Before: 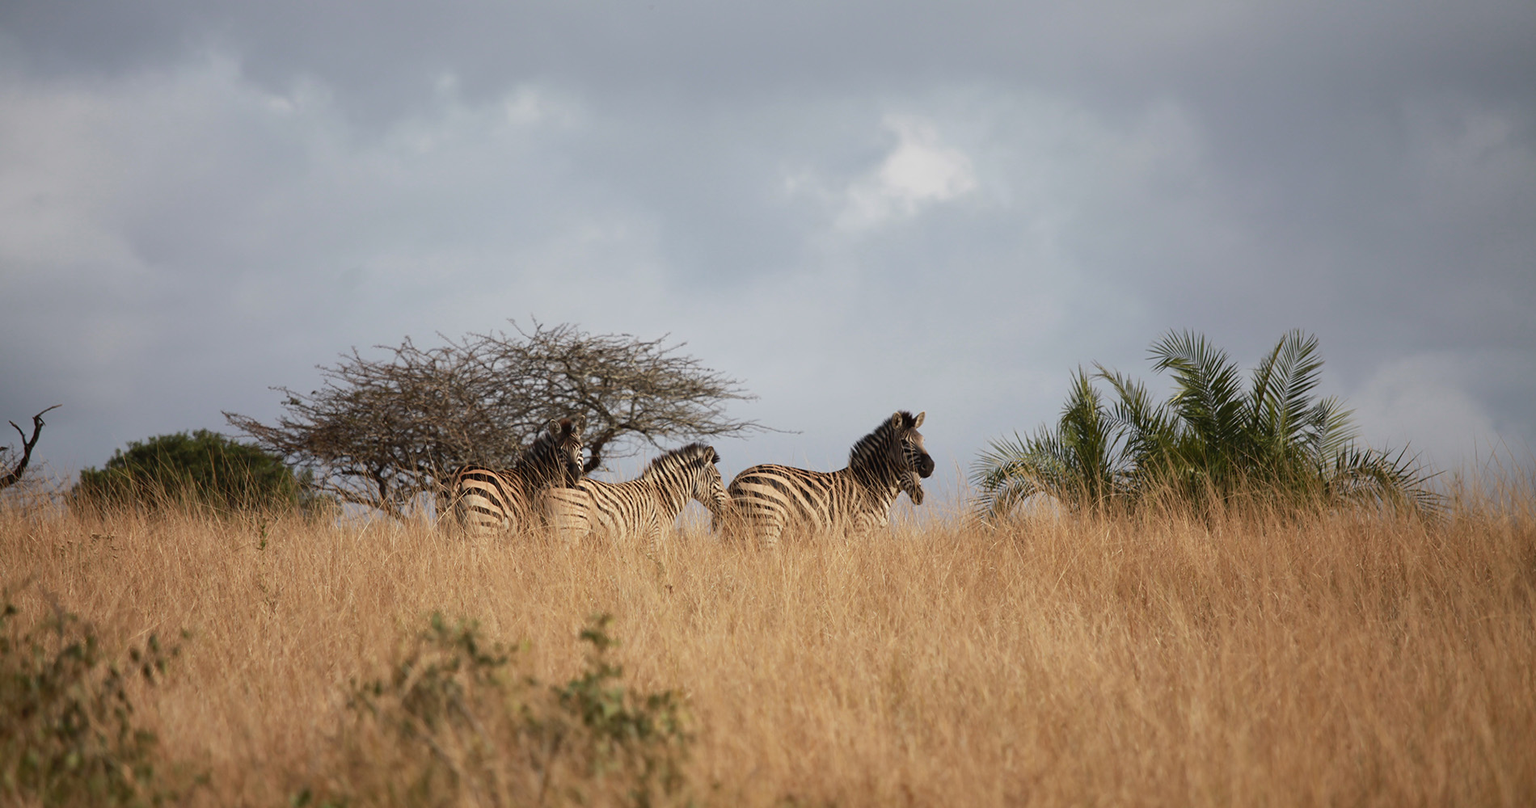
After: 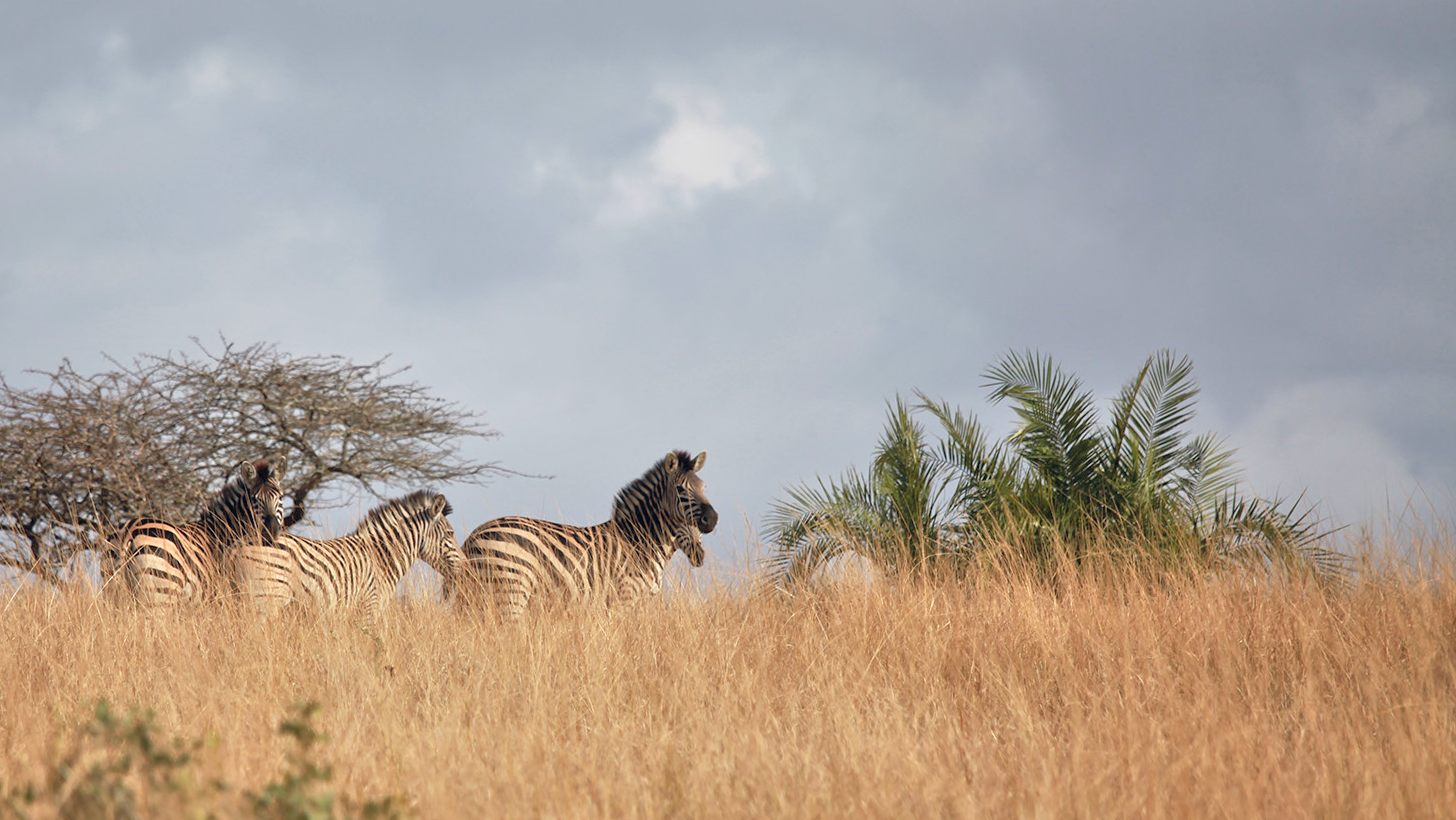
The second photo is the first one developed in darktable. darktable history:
tone equalizer: -7 EV 0.15 EV, -6 EV 0.6 EV, -5 EV 1.15 EV, -4 EV 1.33 EV, -3 EV 1.15 EV, -2 EV 0.6 EV, -1 EV 0.15 EV, mask exposure compensation -0.5 EV
crop: left 23.095%, top 5.827%, bottom 11.854%
color balance rgb: shadows lift › chroma 3.88%, shadows lift › hue 88.52°, power › hue 214.65°, global offset › chroma 0.1%, global offset › hue 252.4°, contrast 4.45%
